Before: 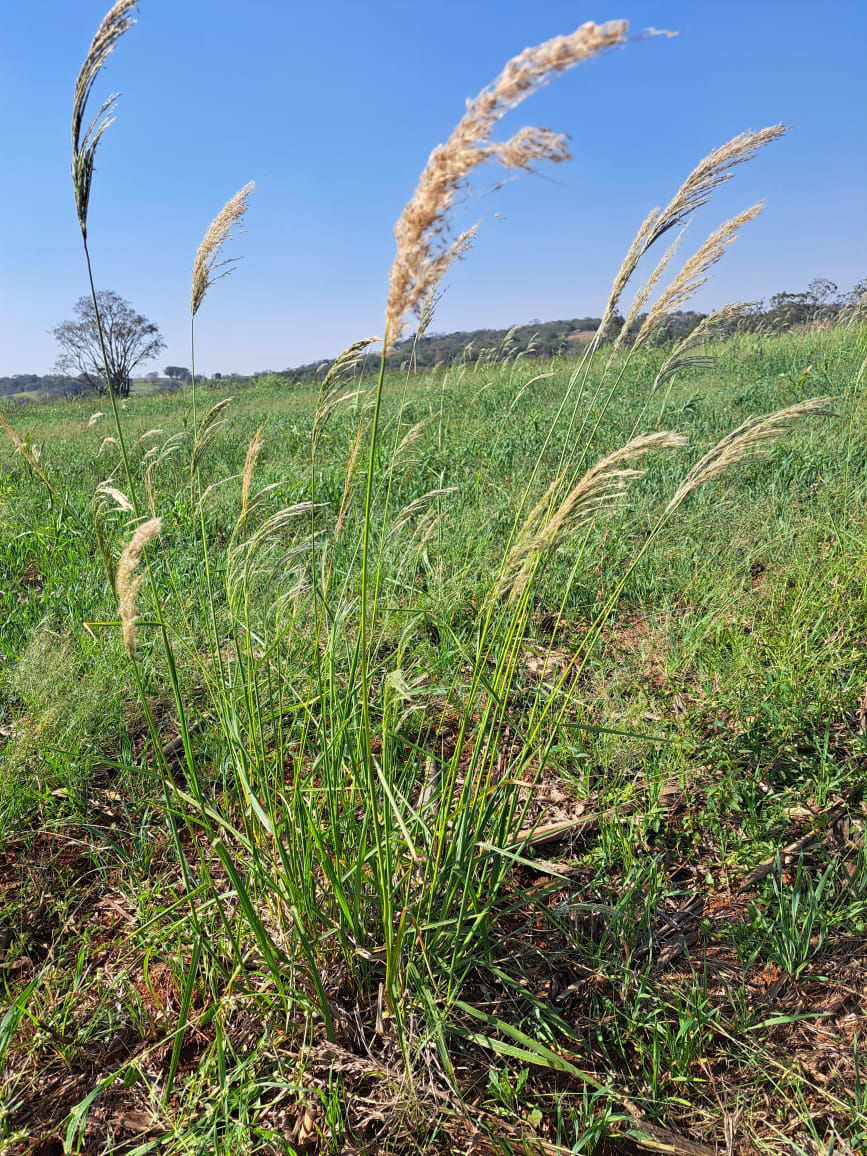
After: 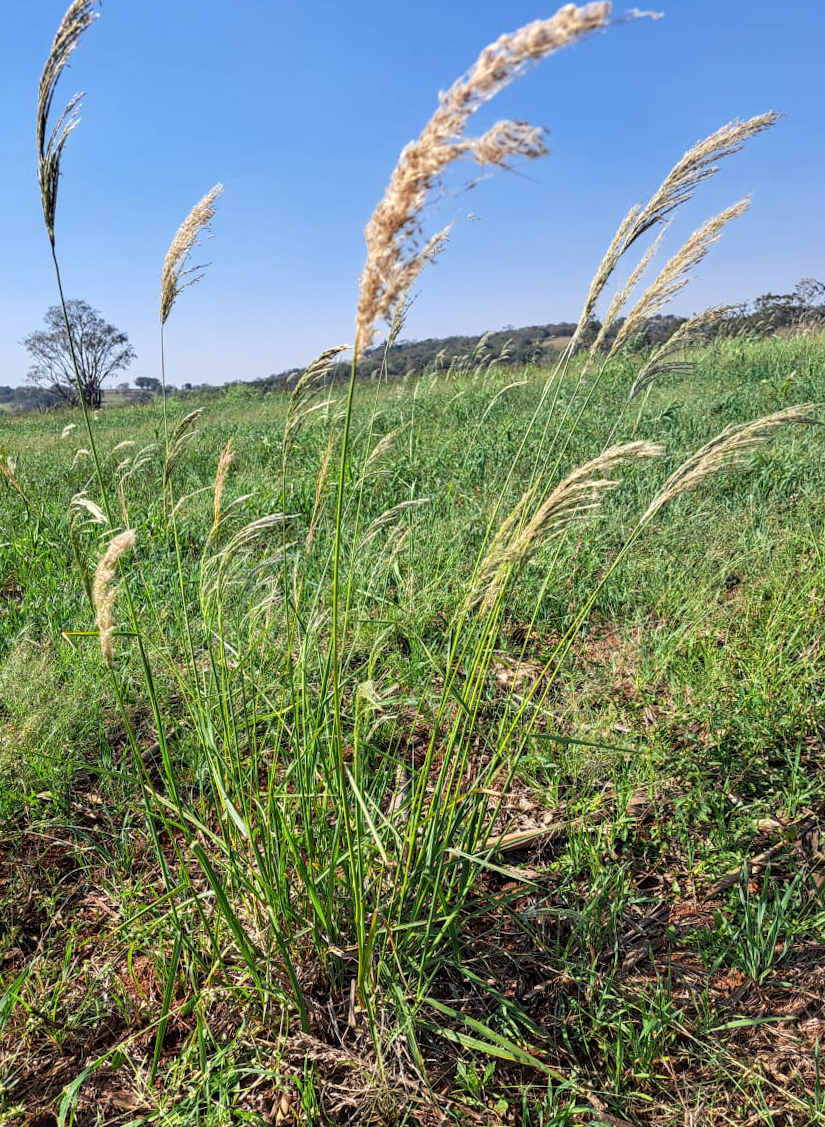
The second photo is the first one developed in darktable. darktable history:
rotate and perspective: rotation 0.074°, lens shift (vertical) 0.096, lens shift (horizontal) -0.041, crop left 0.043, crop right 0.952, crop top 0.024, crop bottom 0.979
local contrast: detail 130%
